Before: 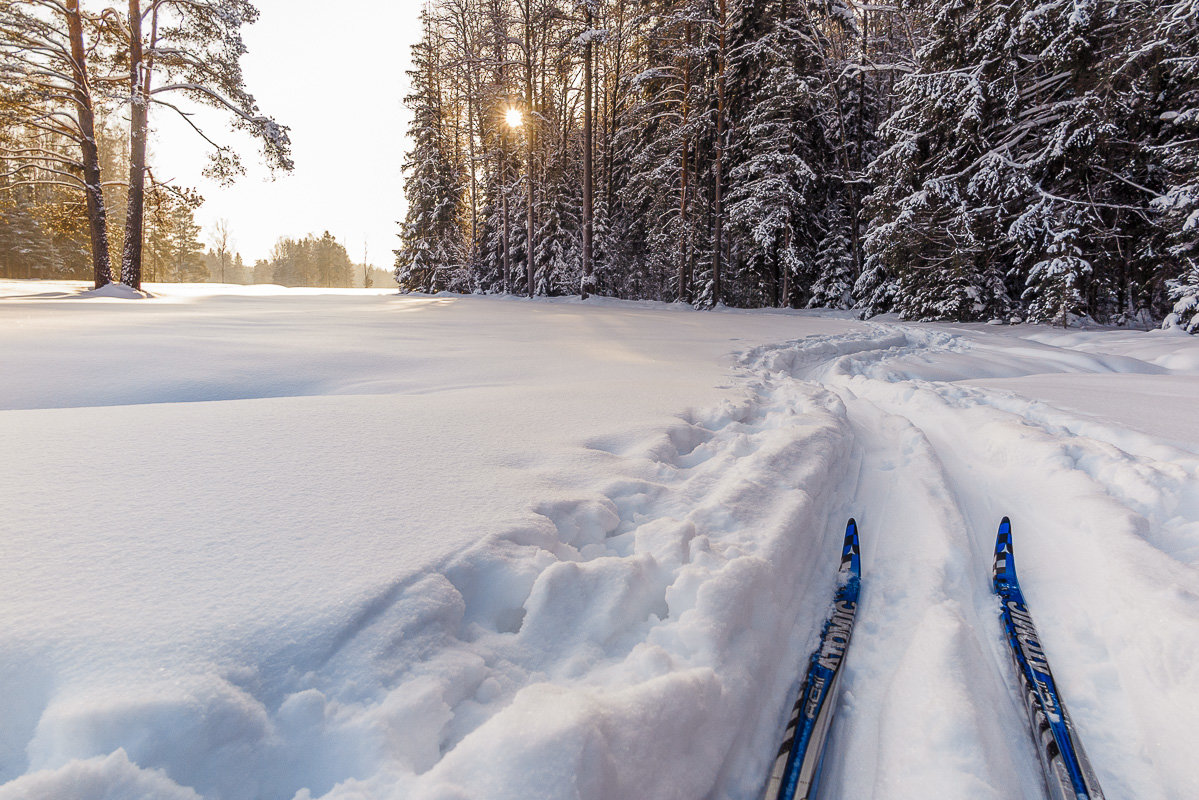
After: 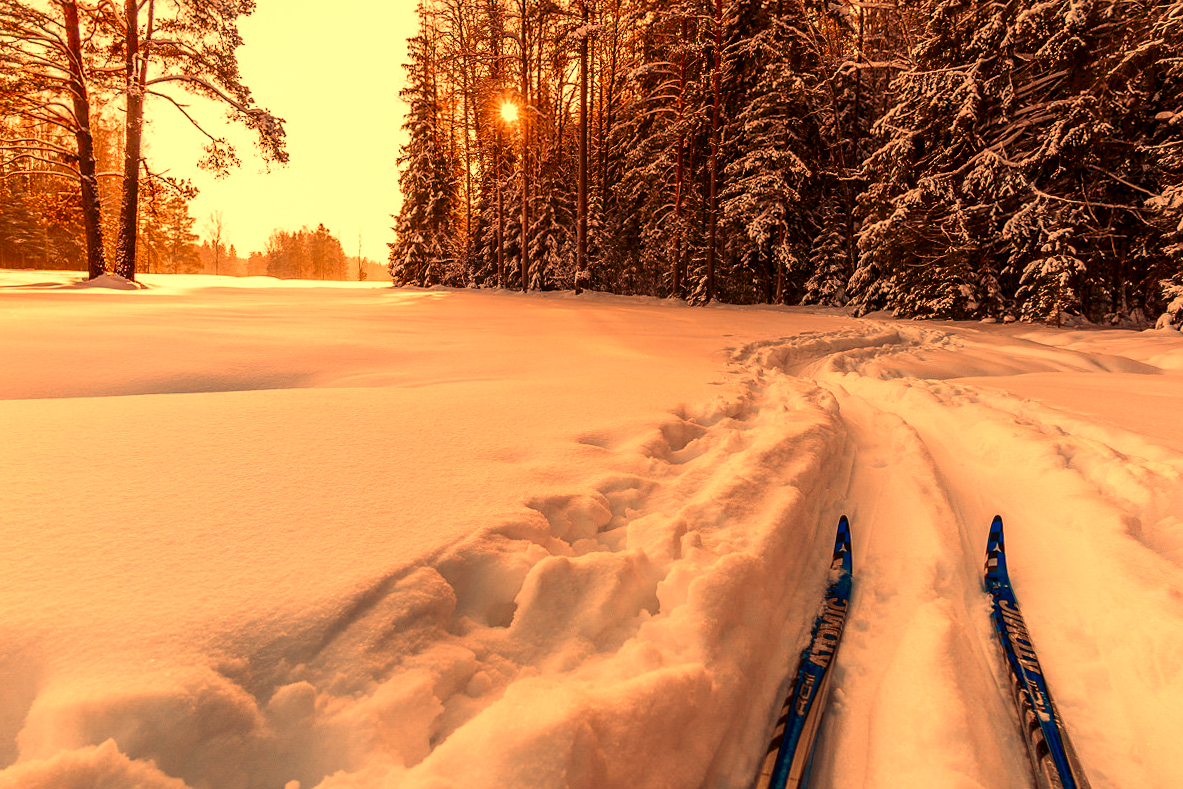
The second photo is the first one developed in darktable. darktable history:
white balance: red 1.467, blue 0.684
contrast brightness saturation: brightness -0.25, saturation 0.2
crop and rotate: angle -0.5°
